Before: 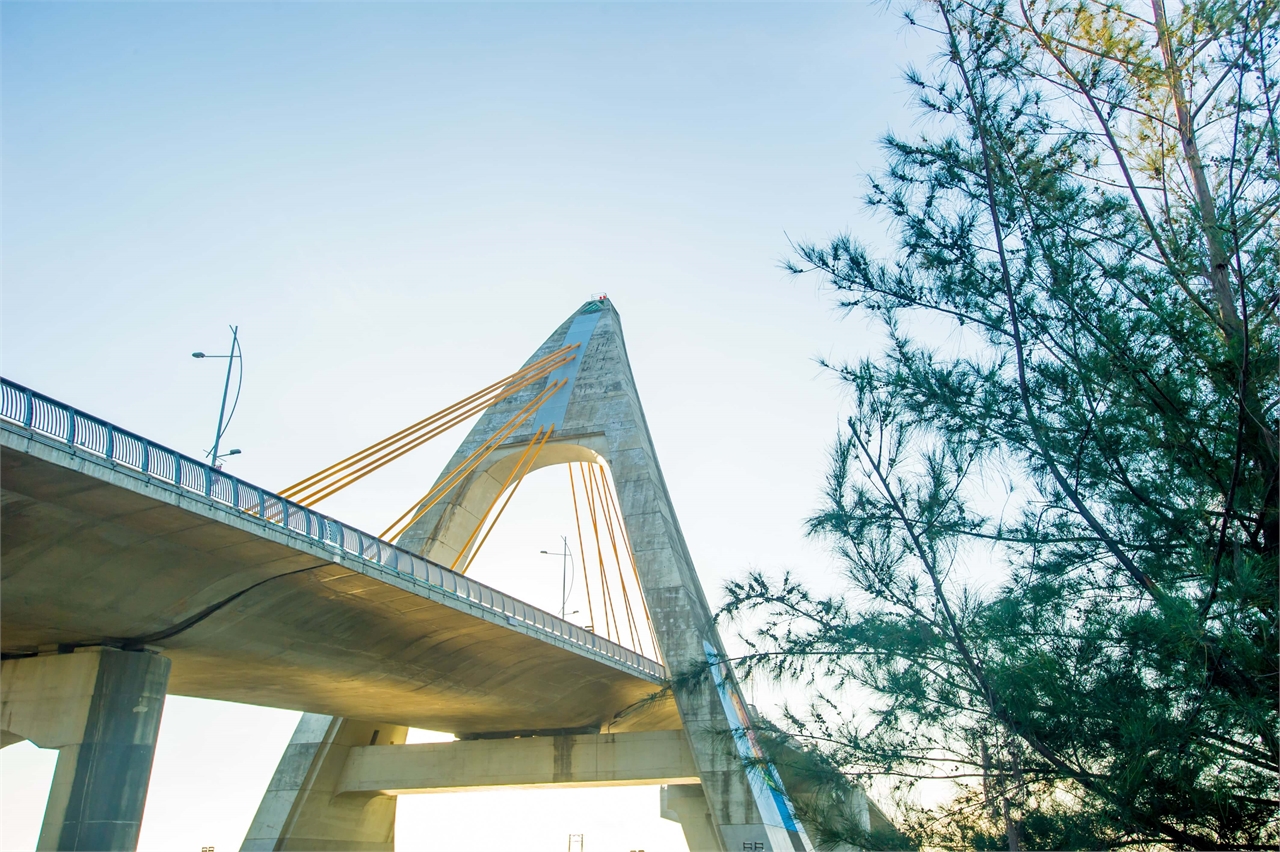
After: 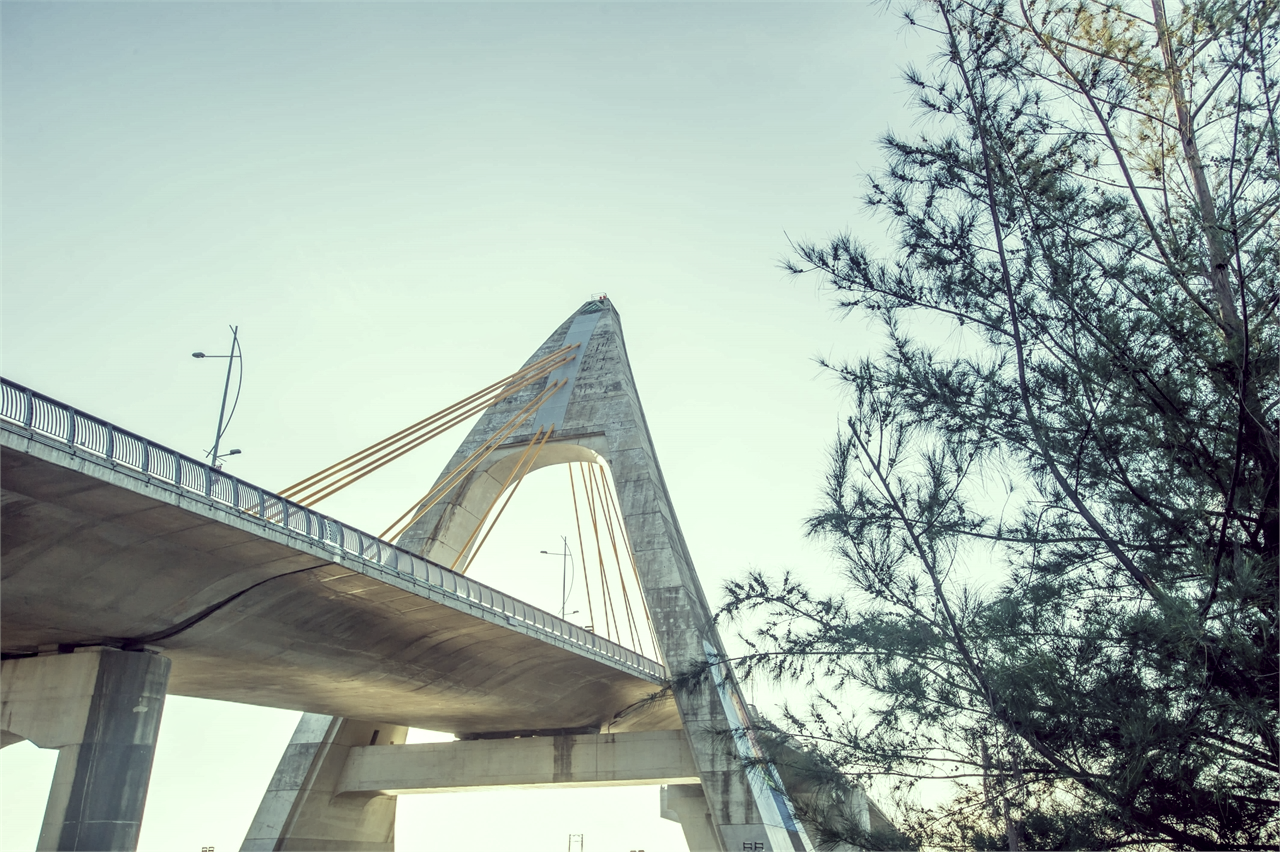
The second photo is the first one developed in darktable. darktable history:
color correction: highlights a* -20.17, highlights b* 20.27, shadows a* 20.03, shadows b* -20.46, saturation 0.43
local contrast: detail 130%
